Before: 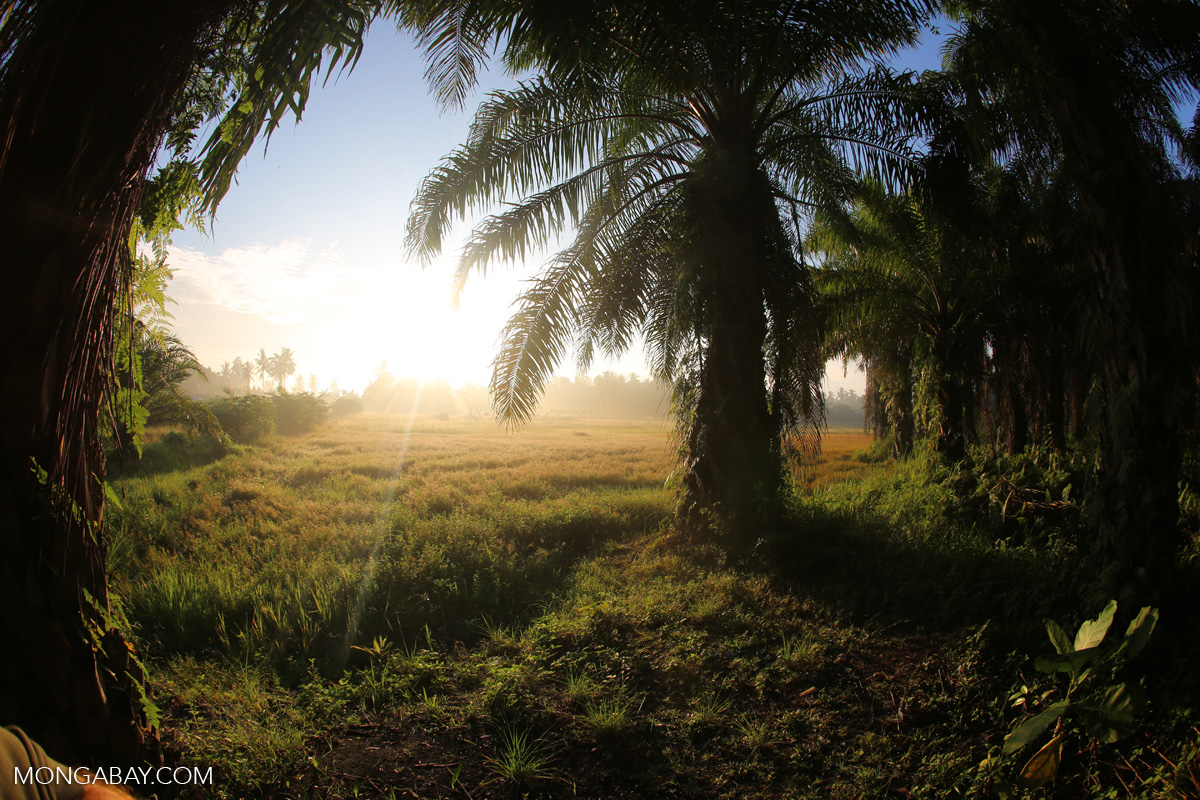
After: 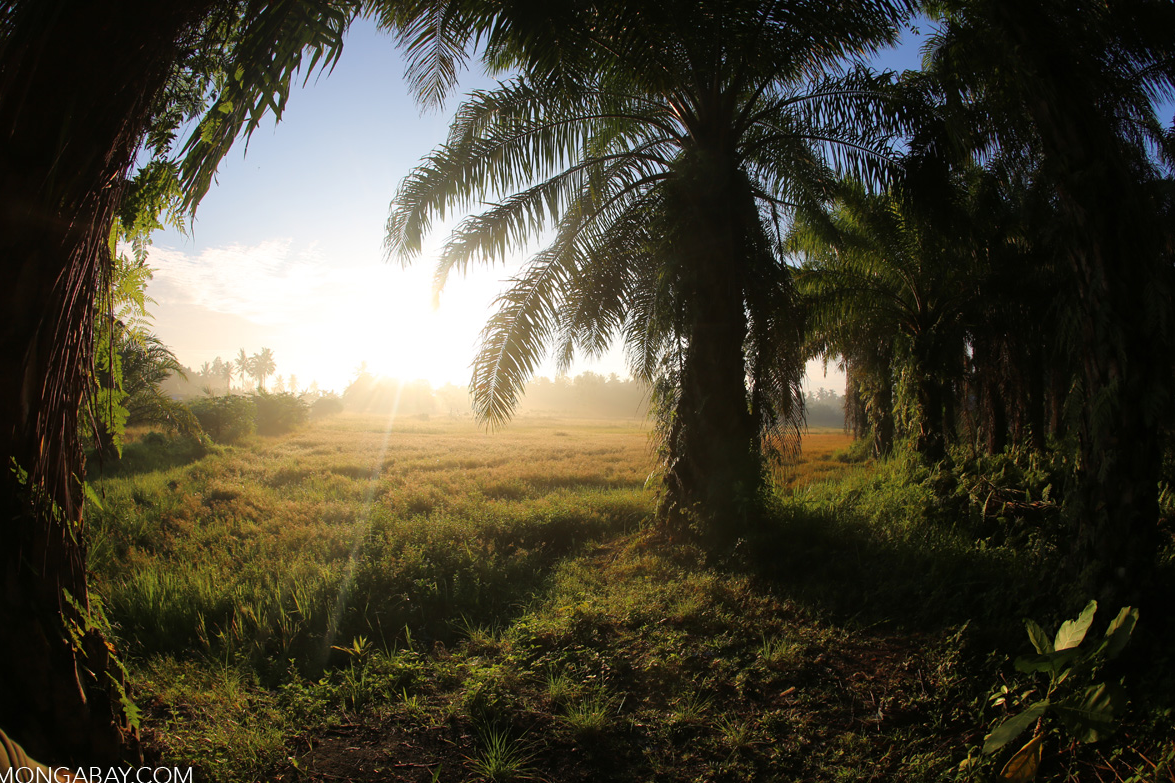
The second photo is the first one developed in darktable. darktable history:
crop: left 1.725%, right 0.276%, bottom 2.003%
